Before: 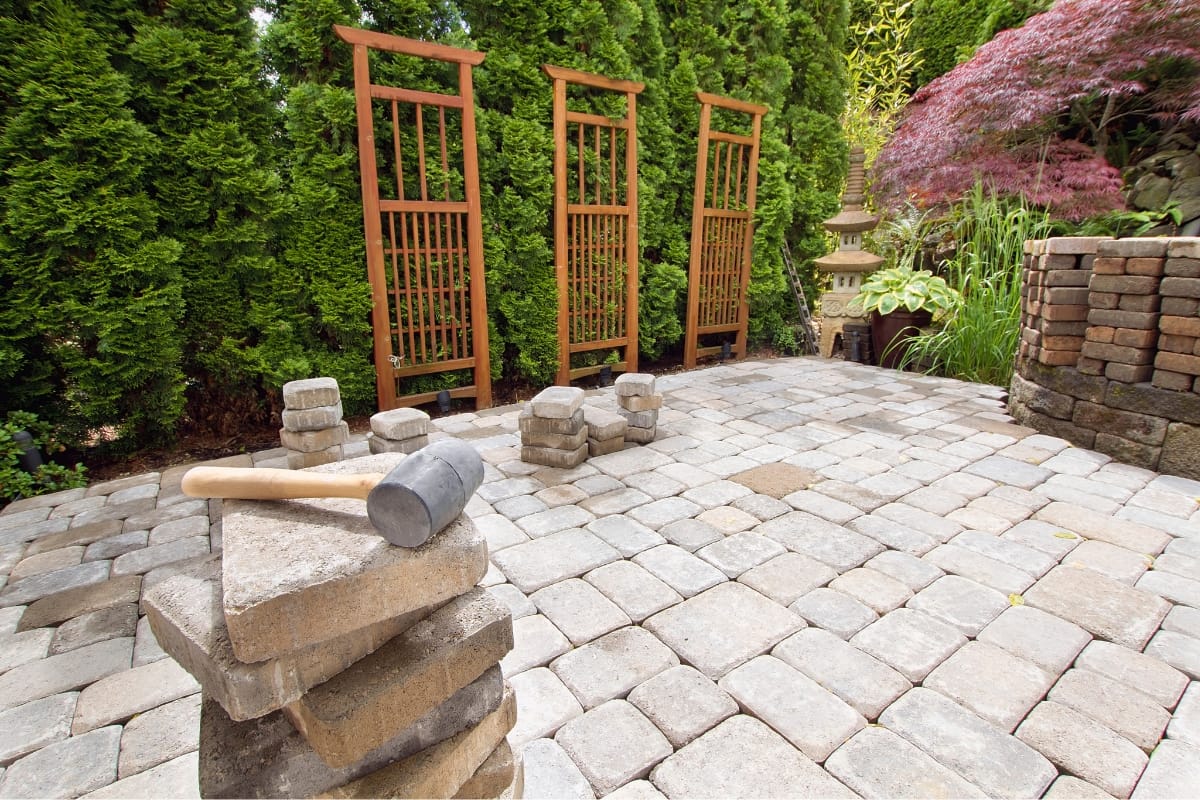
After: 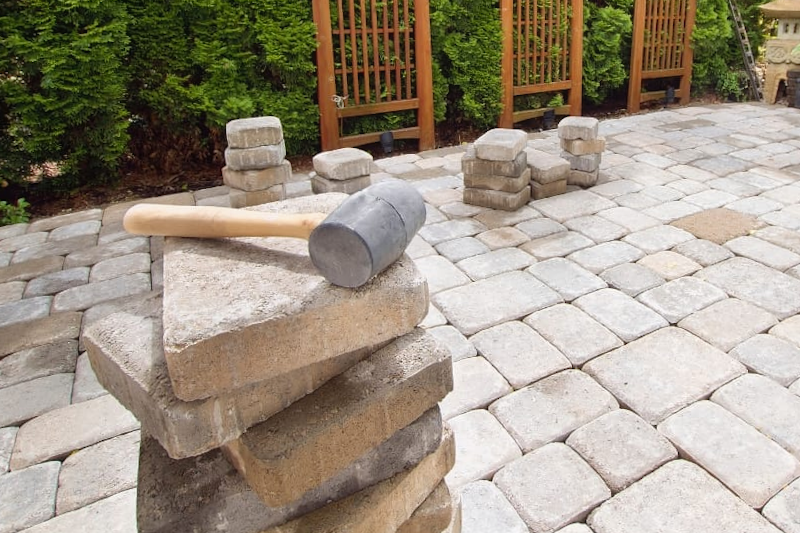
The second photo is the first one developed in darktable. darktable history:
crop and rotate: angle -0.82°, left 3.85%, top 31.828%, right 27.992%
white balance: red 1, blue 1
contrast equalizer: octaves 7, y [[0.6 ×6], [0.55 ×6], [0 ×6], [0 ×6], [0 ×6]], mix -0.2
